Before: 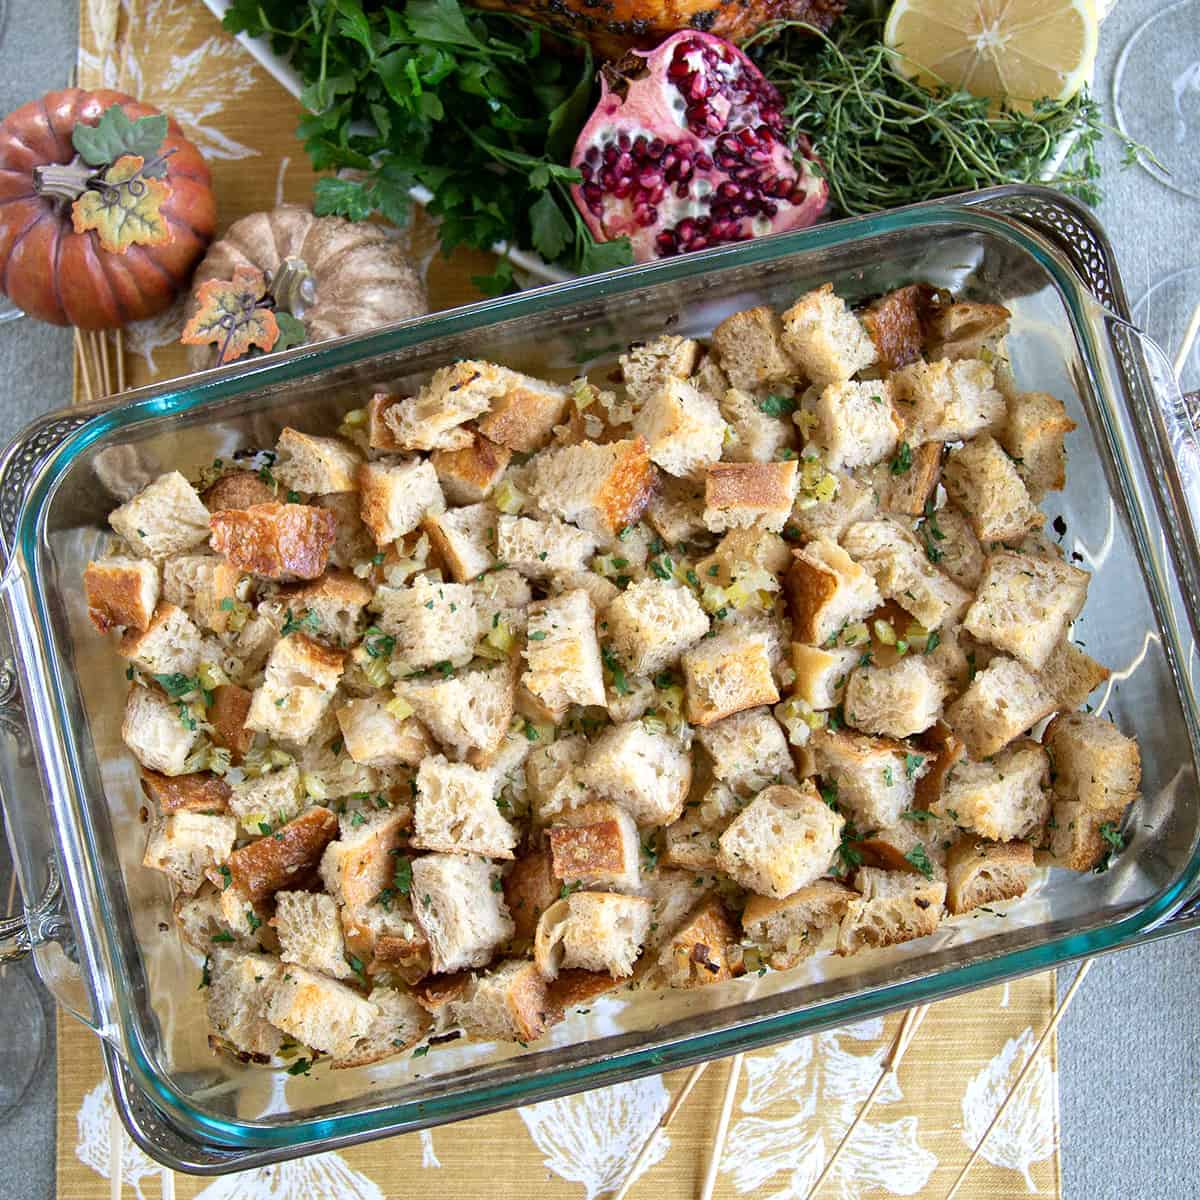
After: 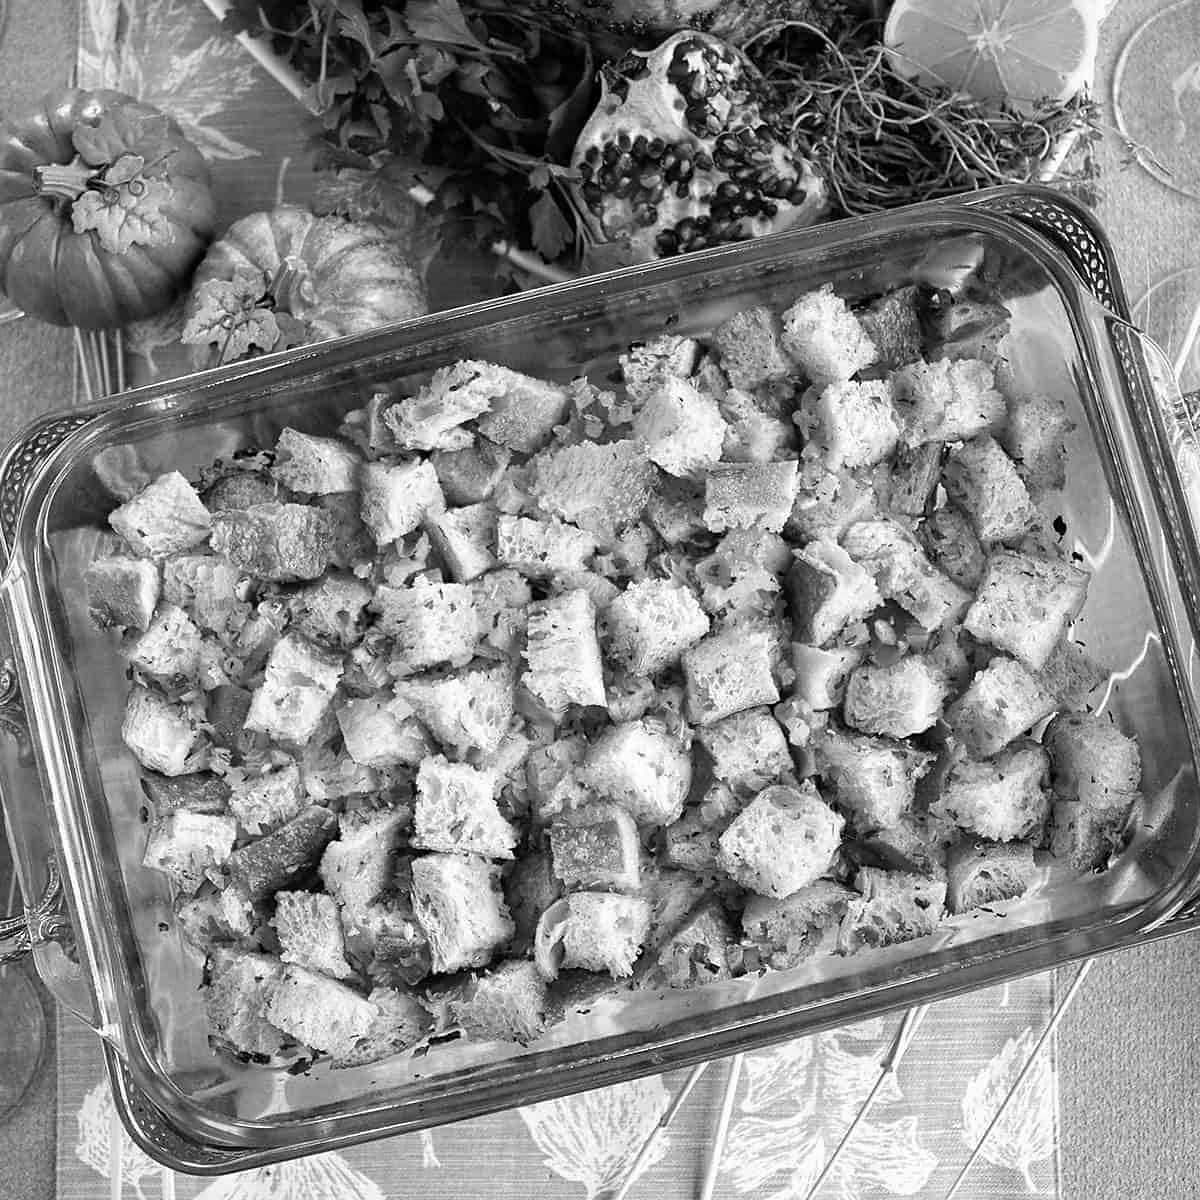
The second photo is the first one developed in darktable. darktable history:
monochrome: a -6.99, b 35.61, size 1.4
color balance rgb: perceptual saturation grading › global saturation 20%, global vibrance 20%
sharpen: radius 1.559, amount 0.373, threshold 1.271
